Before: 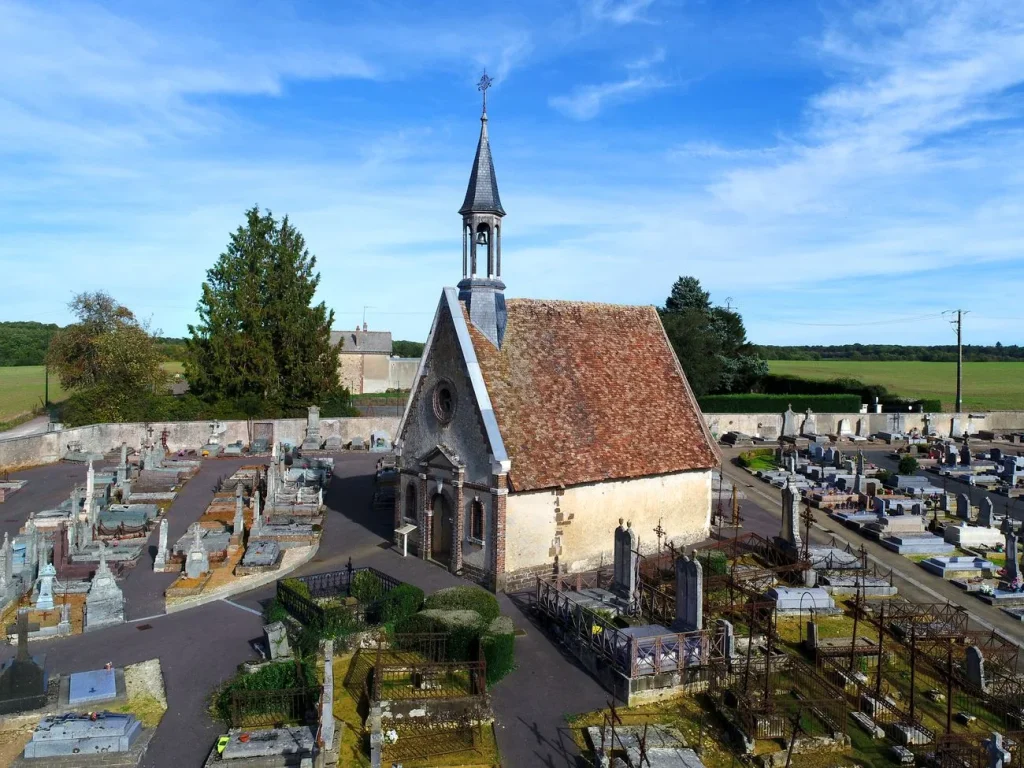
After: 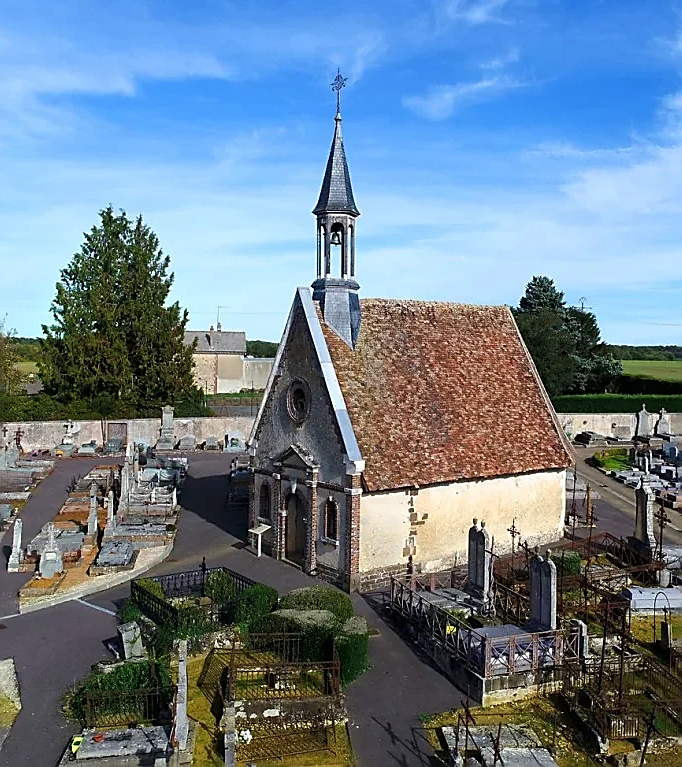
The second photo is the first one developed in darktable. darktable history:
crop and rotate: left 14.292%, right 19.041%
sharpen: radius 1.4, amount 1.25, threshold 0.7
